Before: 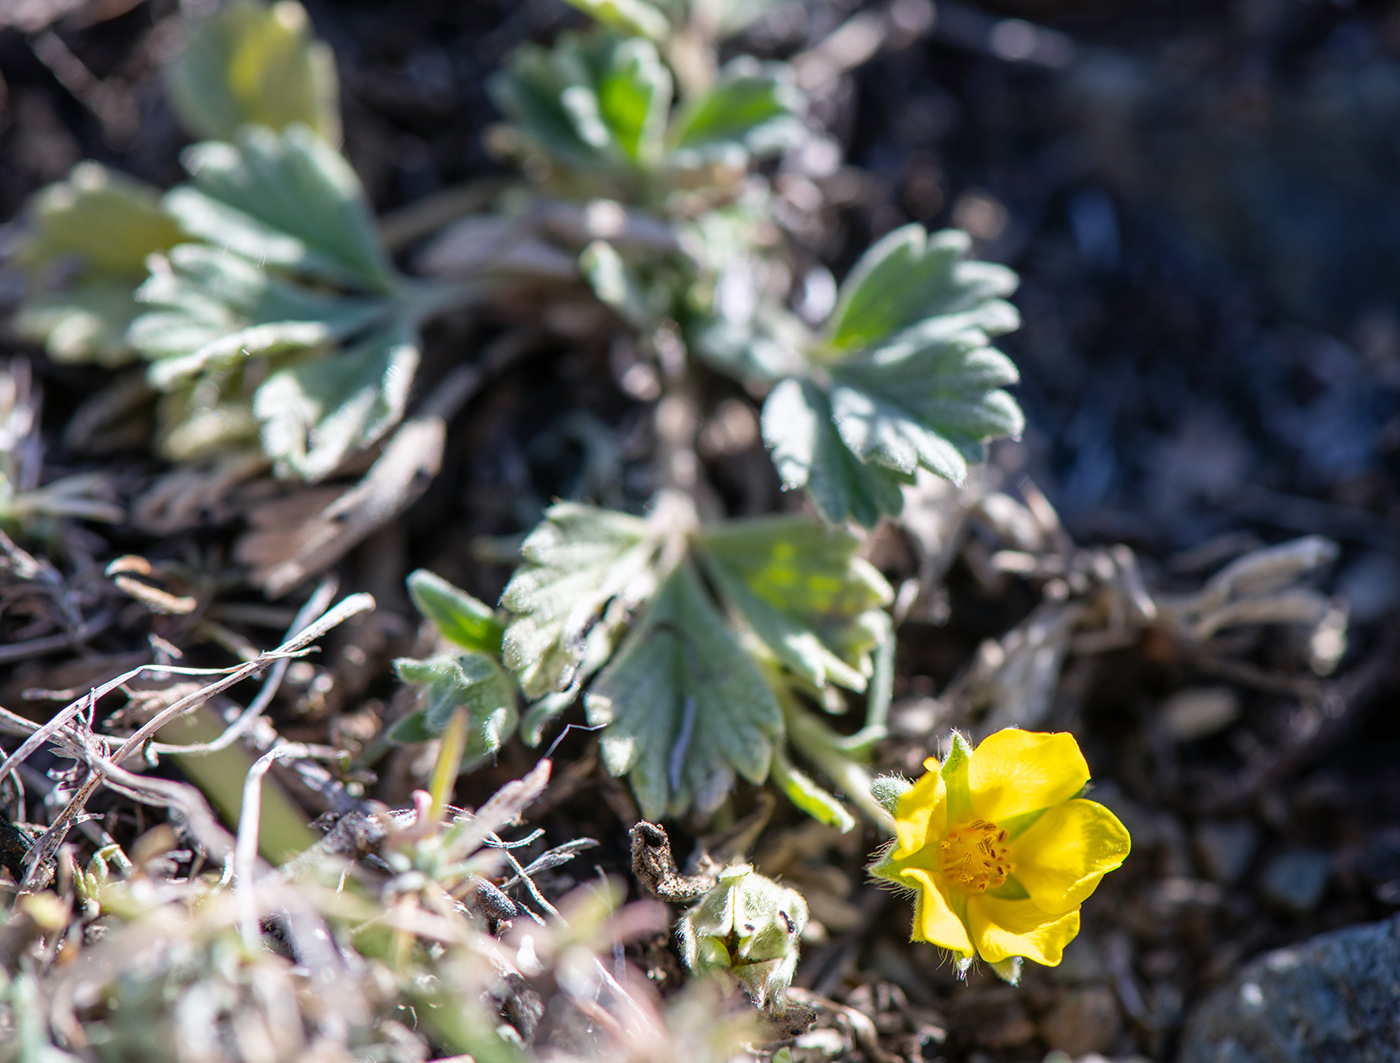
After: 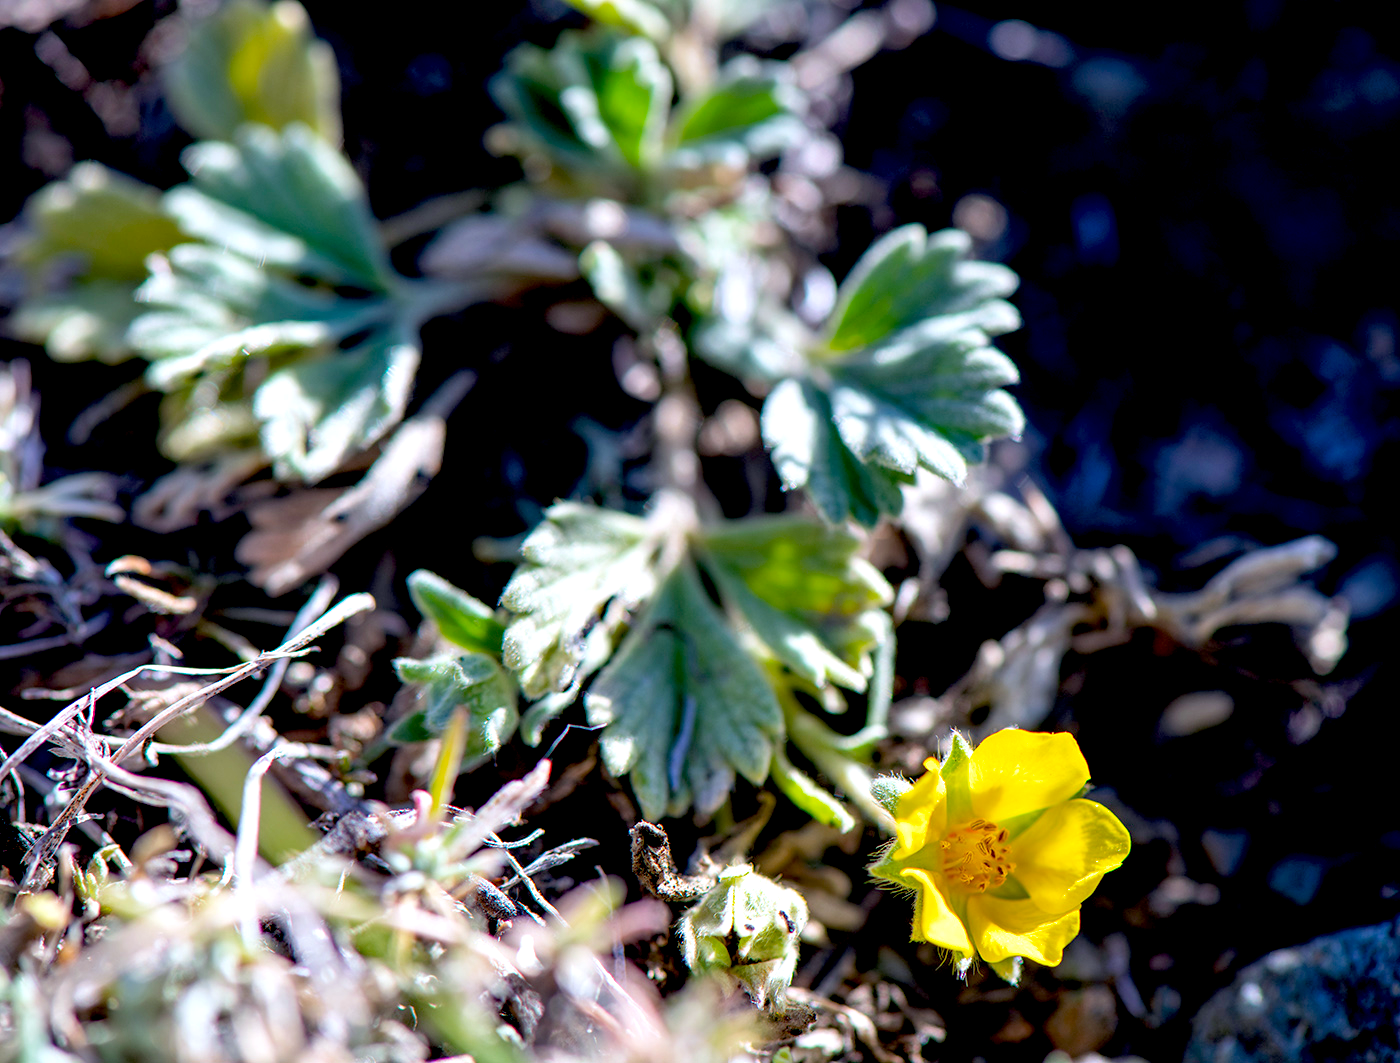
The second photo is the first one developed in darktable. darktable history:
color balance rgb: perceptual saturation grading › global saturation 10%, global vibrance 20%
vibrance: vibrance 50%
exposure: black level correction 0.031, exposure 0.304 EV, compensate highlight preservation false
white balance: red 0.98, blue 1.034
contrast brightness saturation: saturation -0.05
